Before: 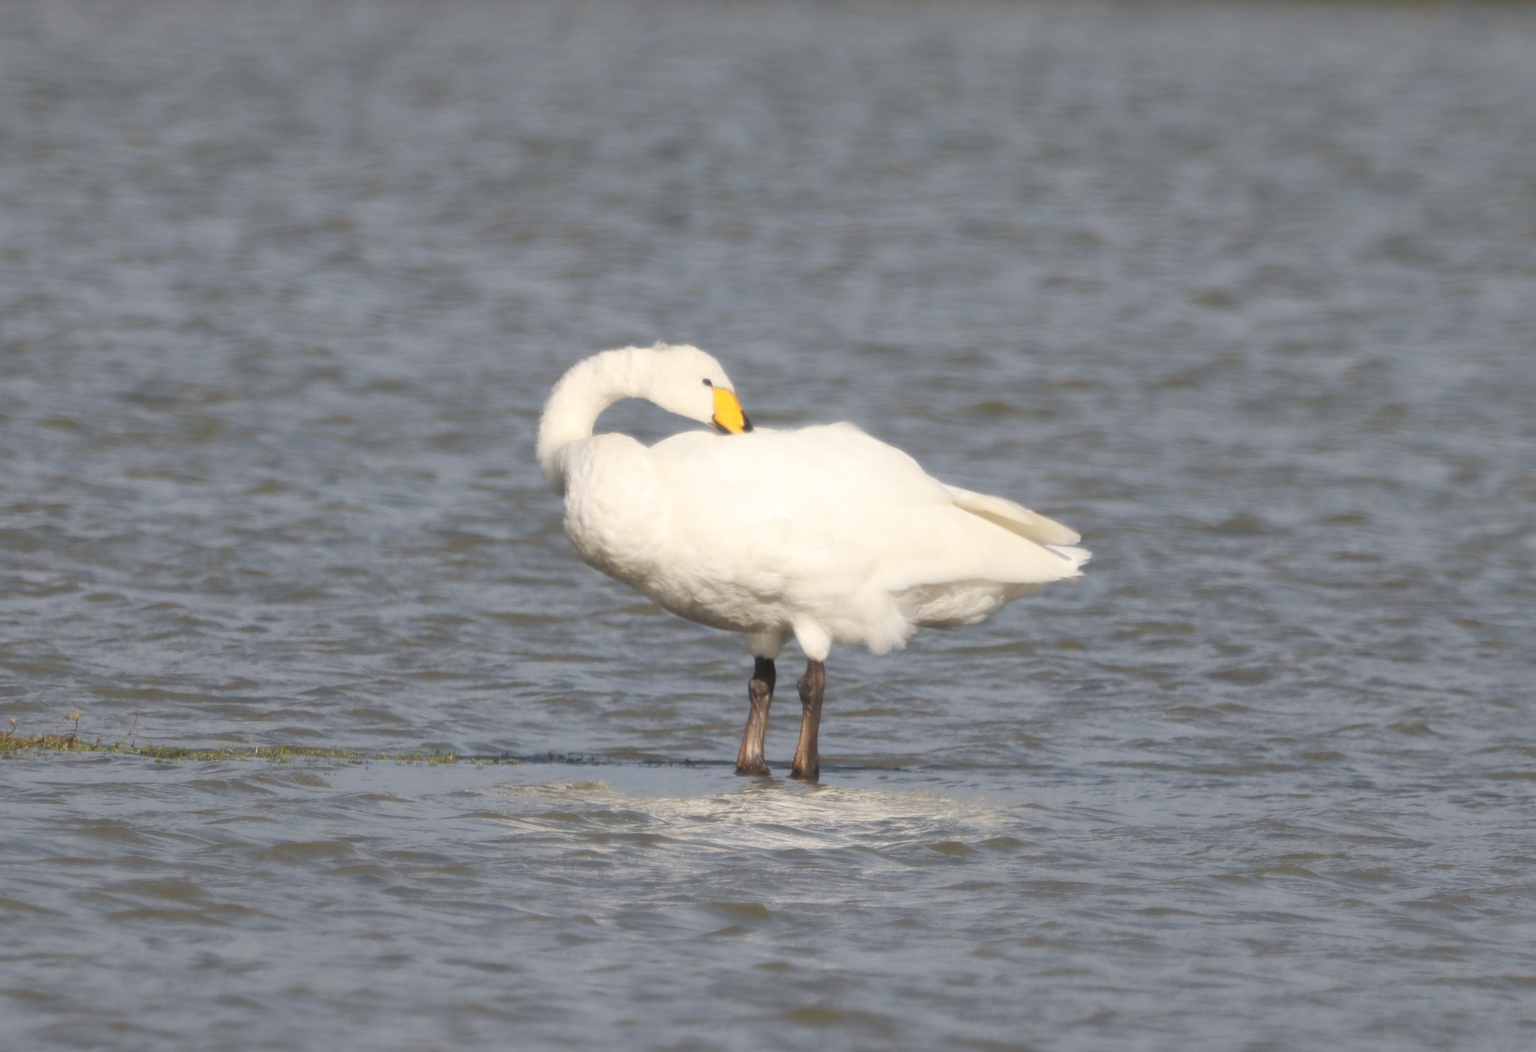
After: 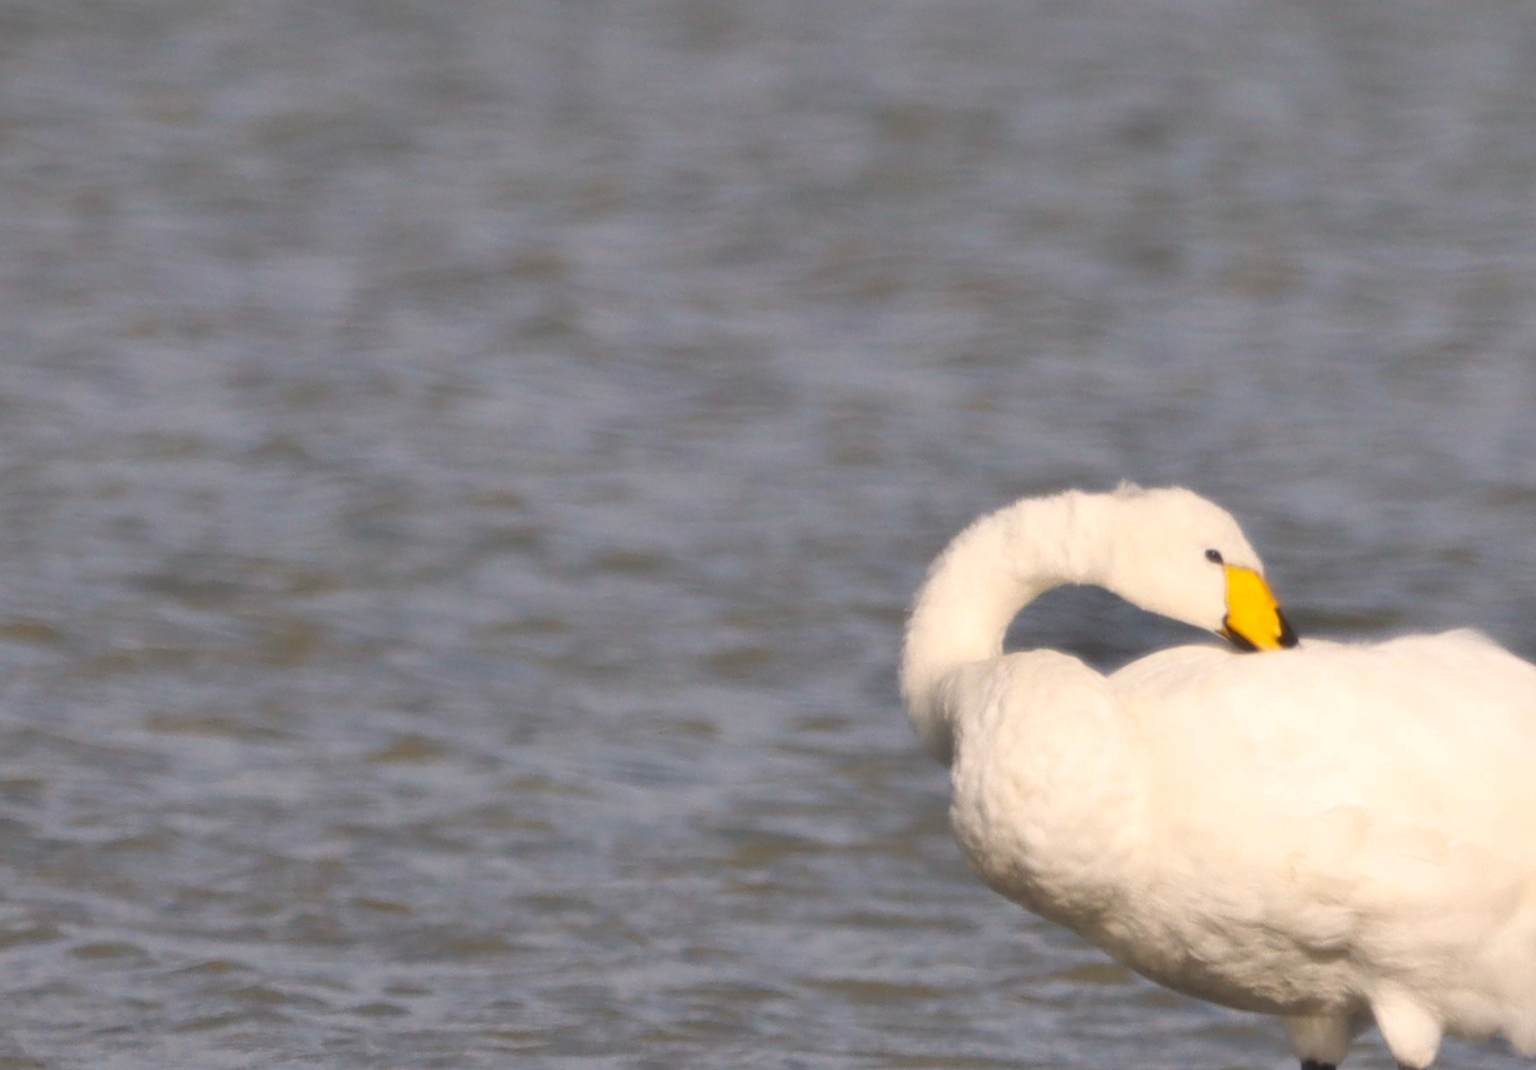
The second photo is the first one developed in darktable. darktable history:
crop and rotate: left 3.057%, top 7.583%, right 42.49%, bottom 37.011%
color correction: highlights a* 3.46, highlights b* 2.06, saturation 1.2
shadows and highlights: soften with gaussian
